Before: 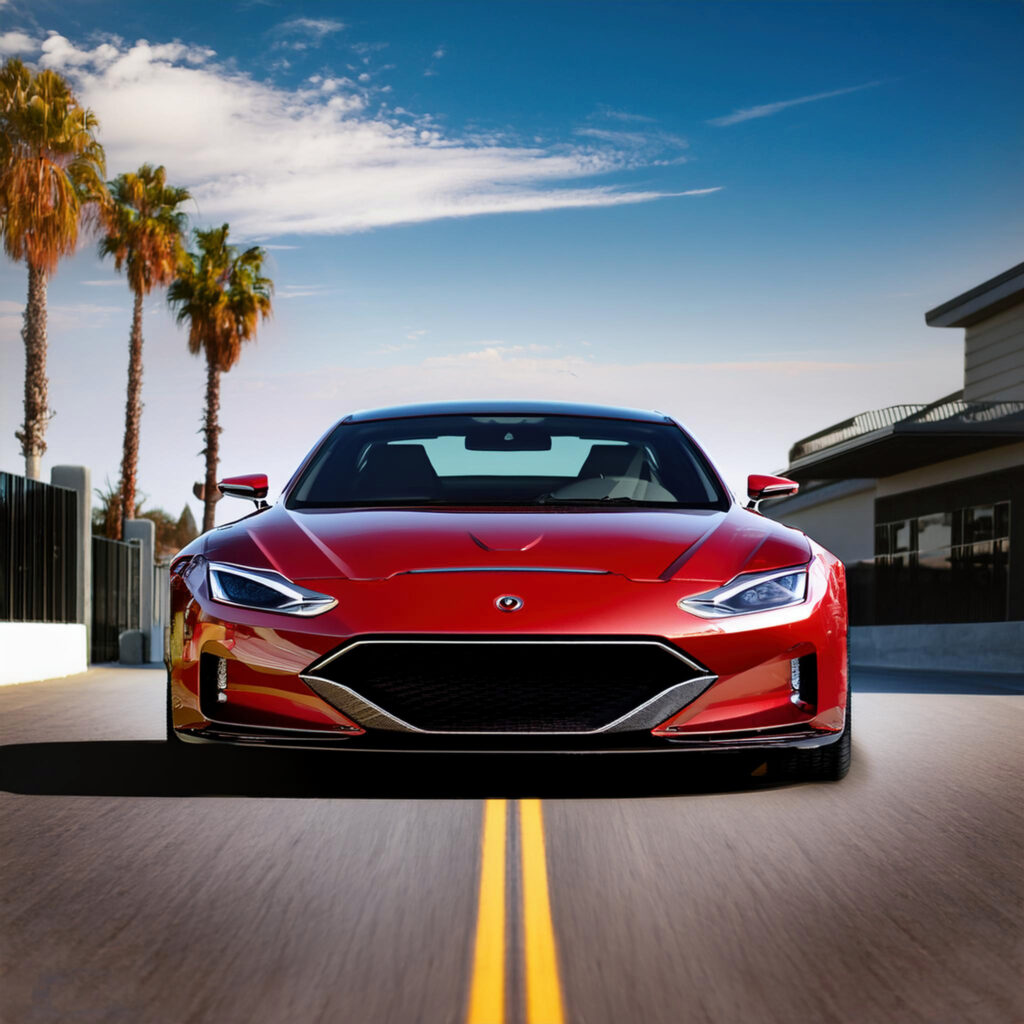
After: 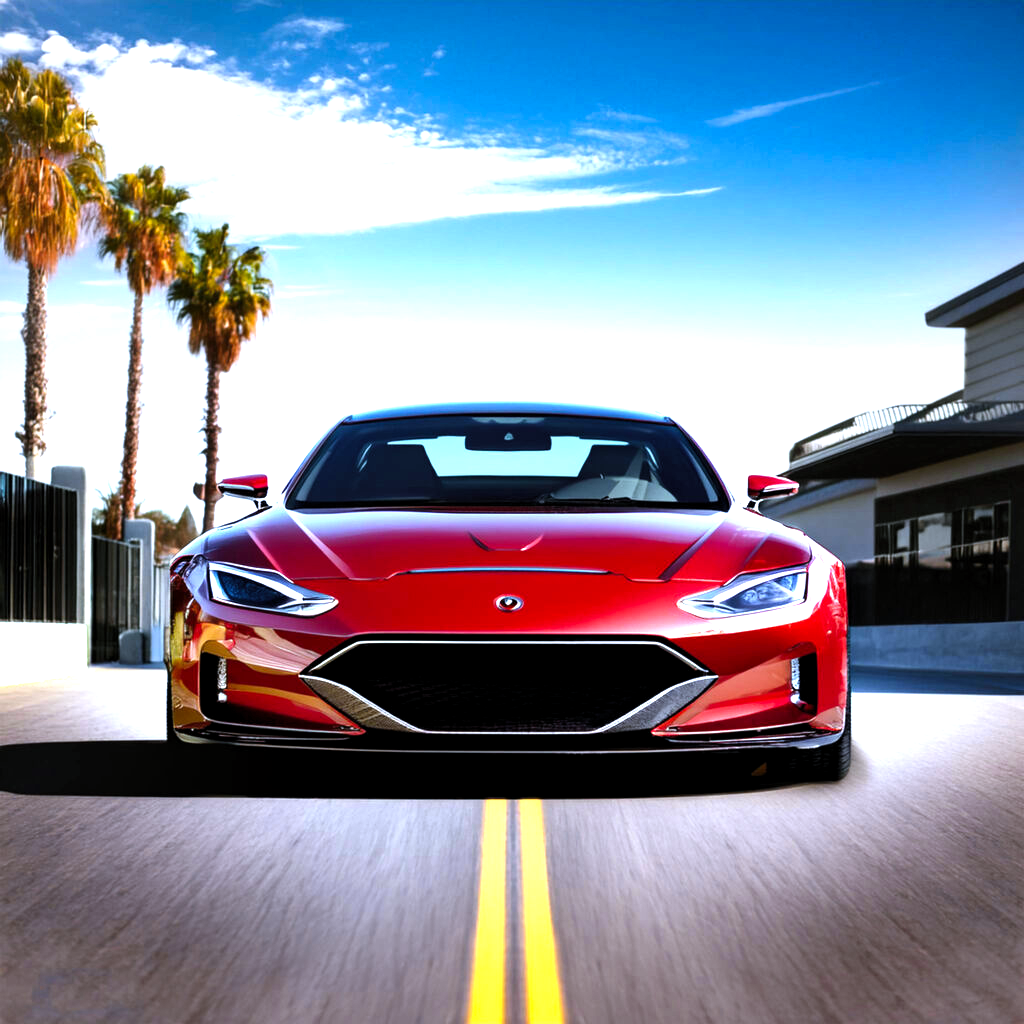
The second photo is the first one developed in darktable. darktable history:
white balance: red 0.926, green 1.003, blue 1.133
levels: levels [0.012, 0.367, 0.697]
